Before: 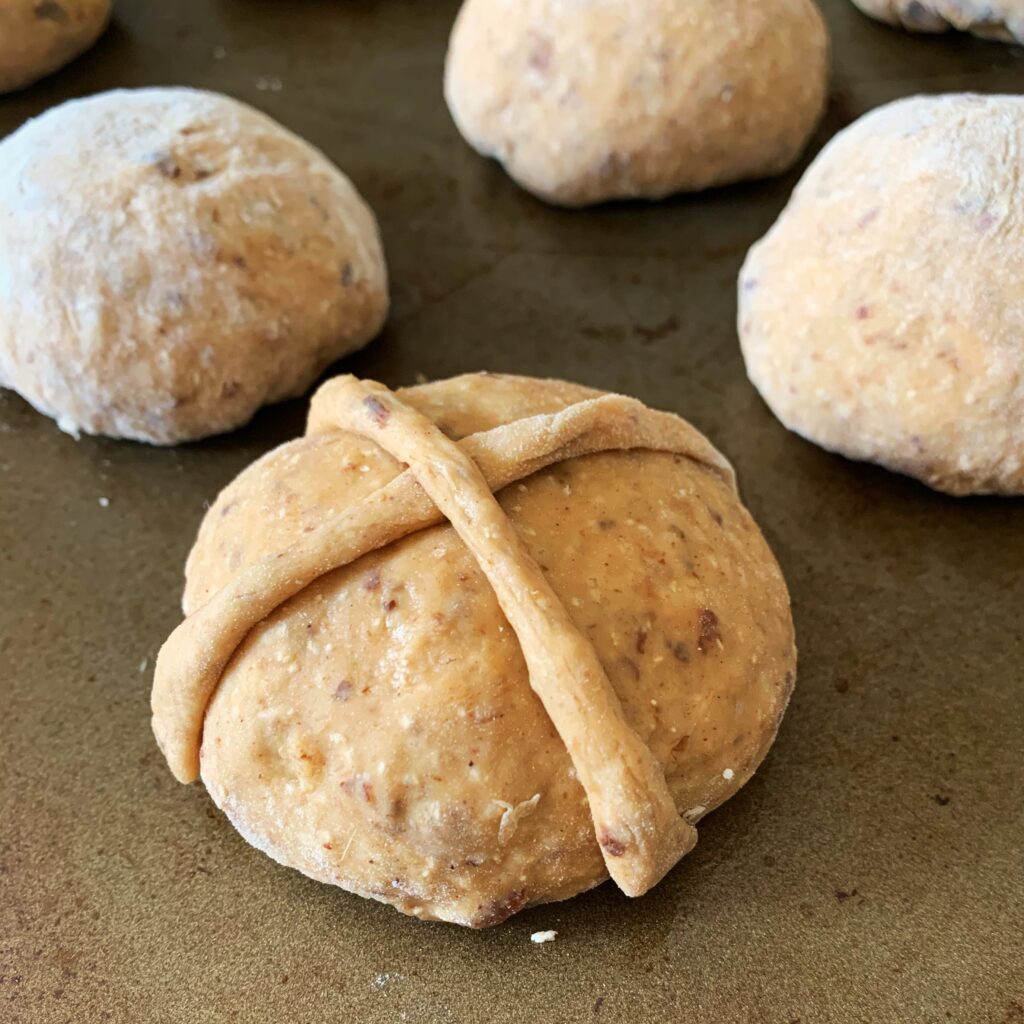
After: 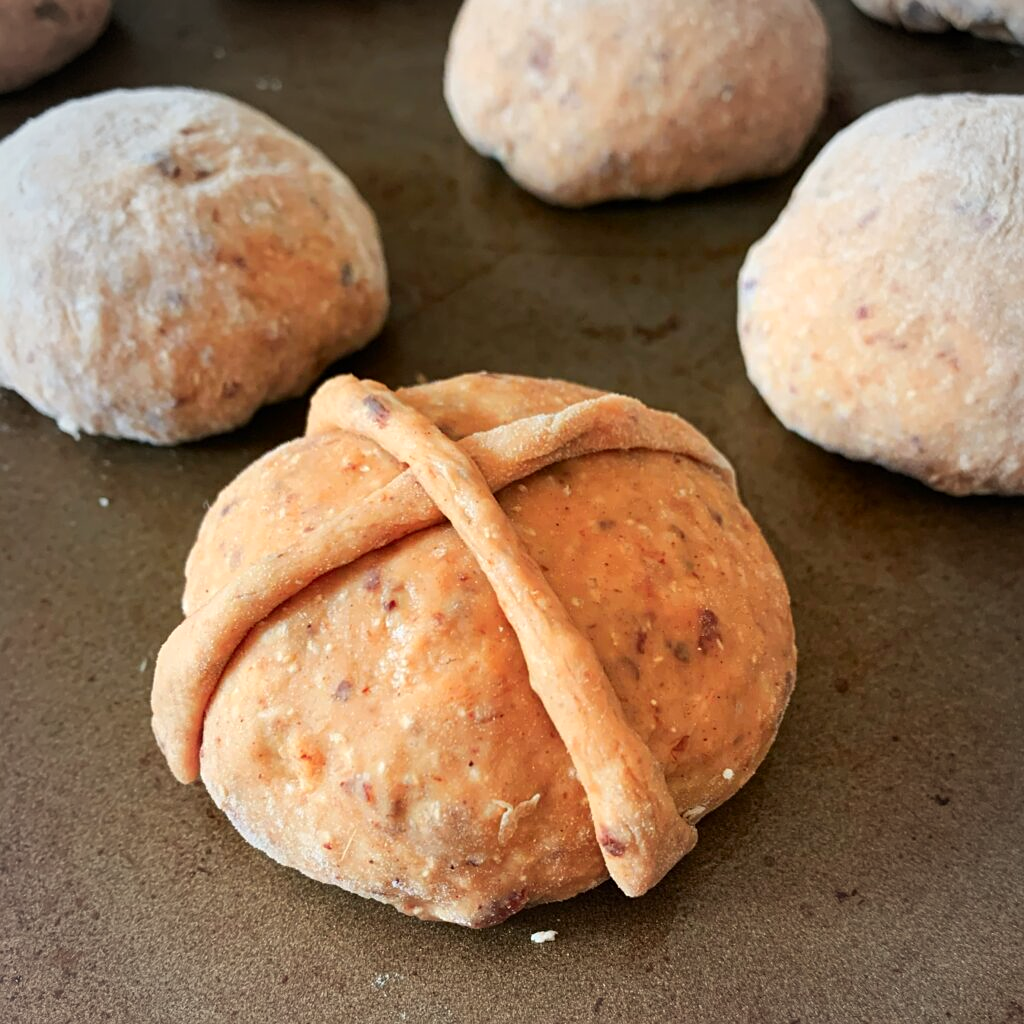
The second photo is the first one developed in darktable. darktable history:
vignetting: fall-off start 67.19%, brightness -0.174, width/height ratio 1.013
color zones: curves: ch1 [(0.24, 0.634) (0.75, 0.5)]; ch2 [(0.253, 0.437) (0.745, 0.491)]
sharpen: amount 0.21
